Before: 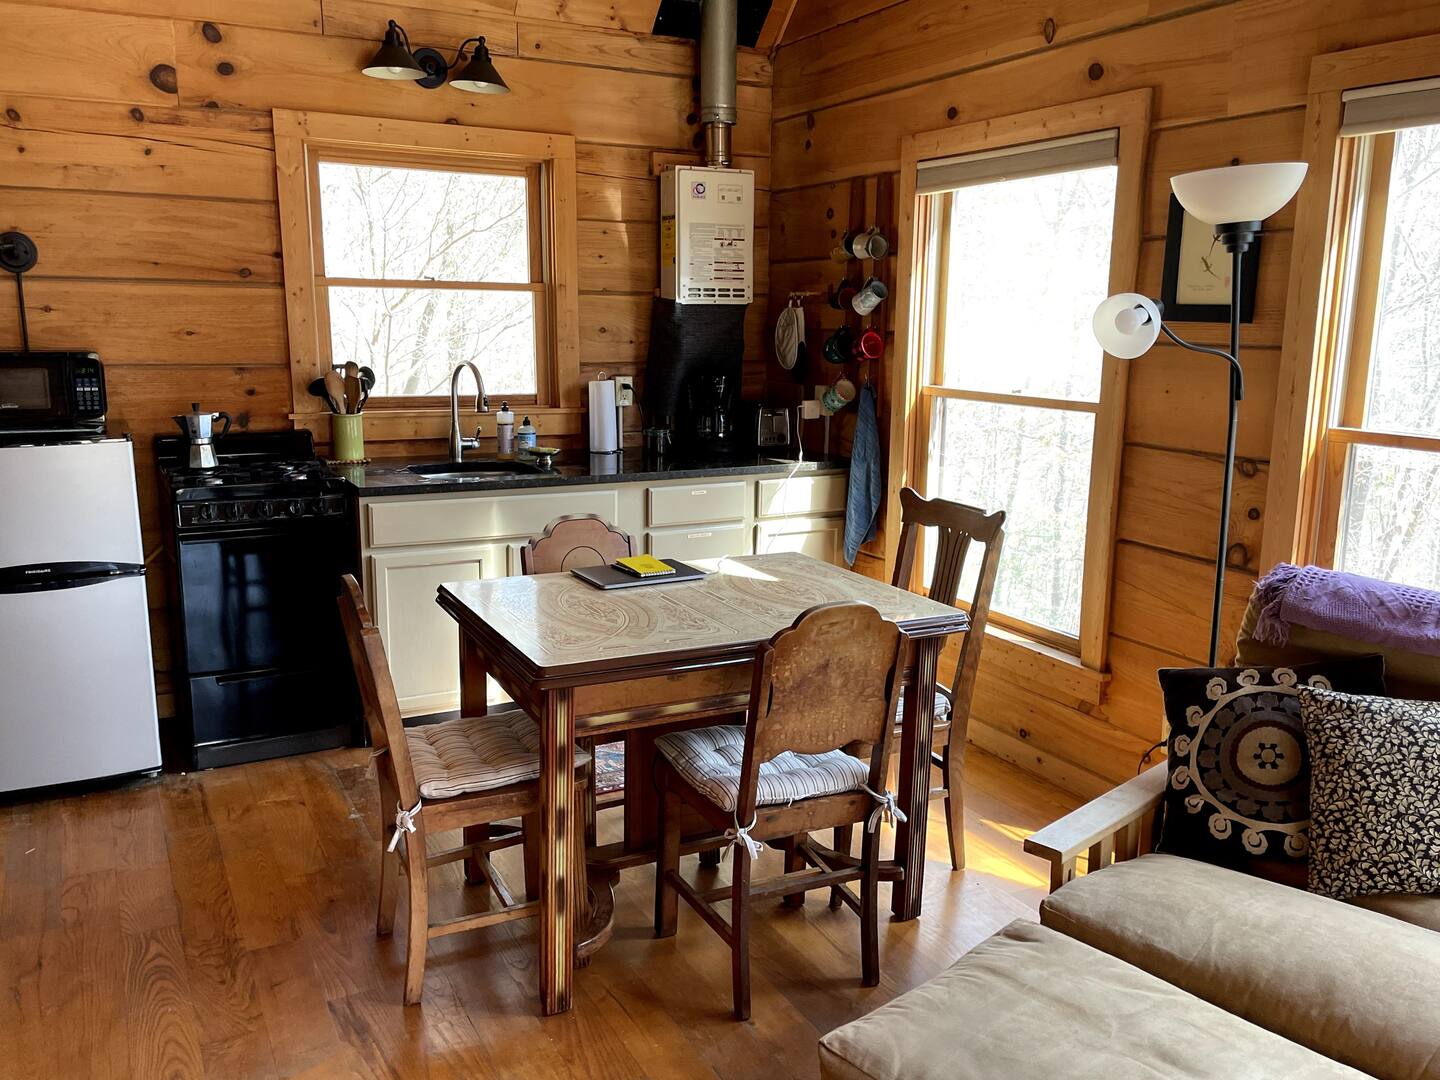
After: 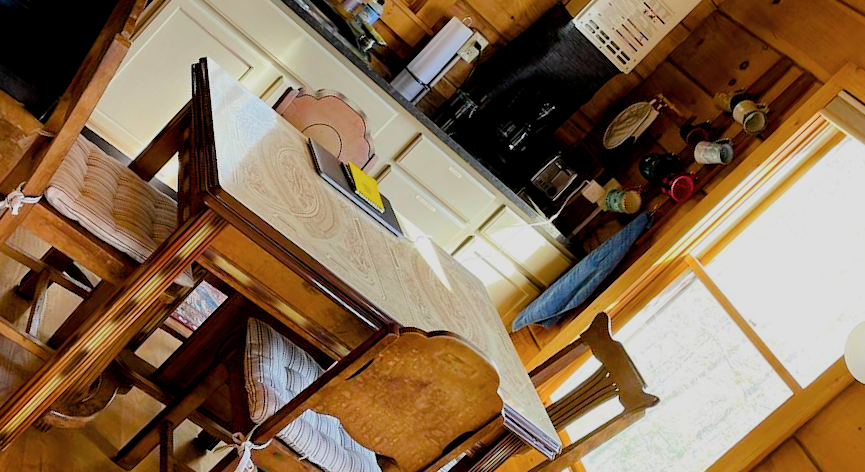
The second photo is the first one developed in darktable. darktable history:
filmic rgb: black relative exposure -8.87 EV, white relative exposure 4.99 EV, target black luminance 0%, hardness 3.79, latitude 66.51%, contrast 0.82, highlights saturation mix 10.01%, shadows ↔ highlights balance 20.04%
color balance rgb: shadows lift › chroma 0.753%, shadows lift › hue 113.68°, perceptual saturation grading › global saturation 35.856%, perceptual saturation grading › shadows 35.078%, global vibrance 20%
crop and rotate: angle -44.49°, top 16.324%, right 0.949%, bottom 11.634%
exposure: black level correction 0, exposure 0.702 EV, compensate highlight preservation false
contrast brightness saturation: saturation -0.067
